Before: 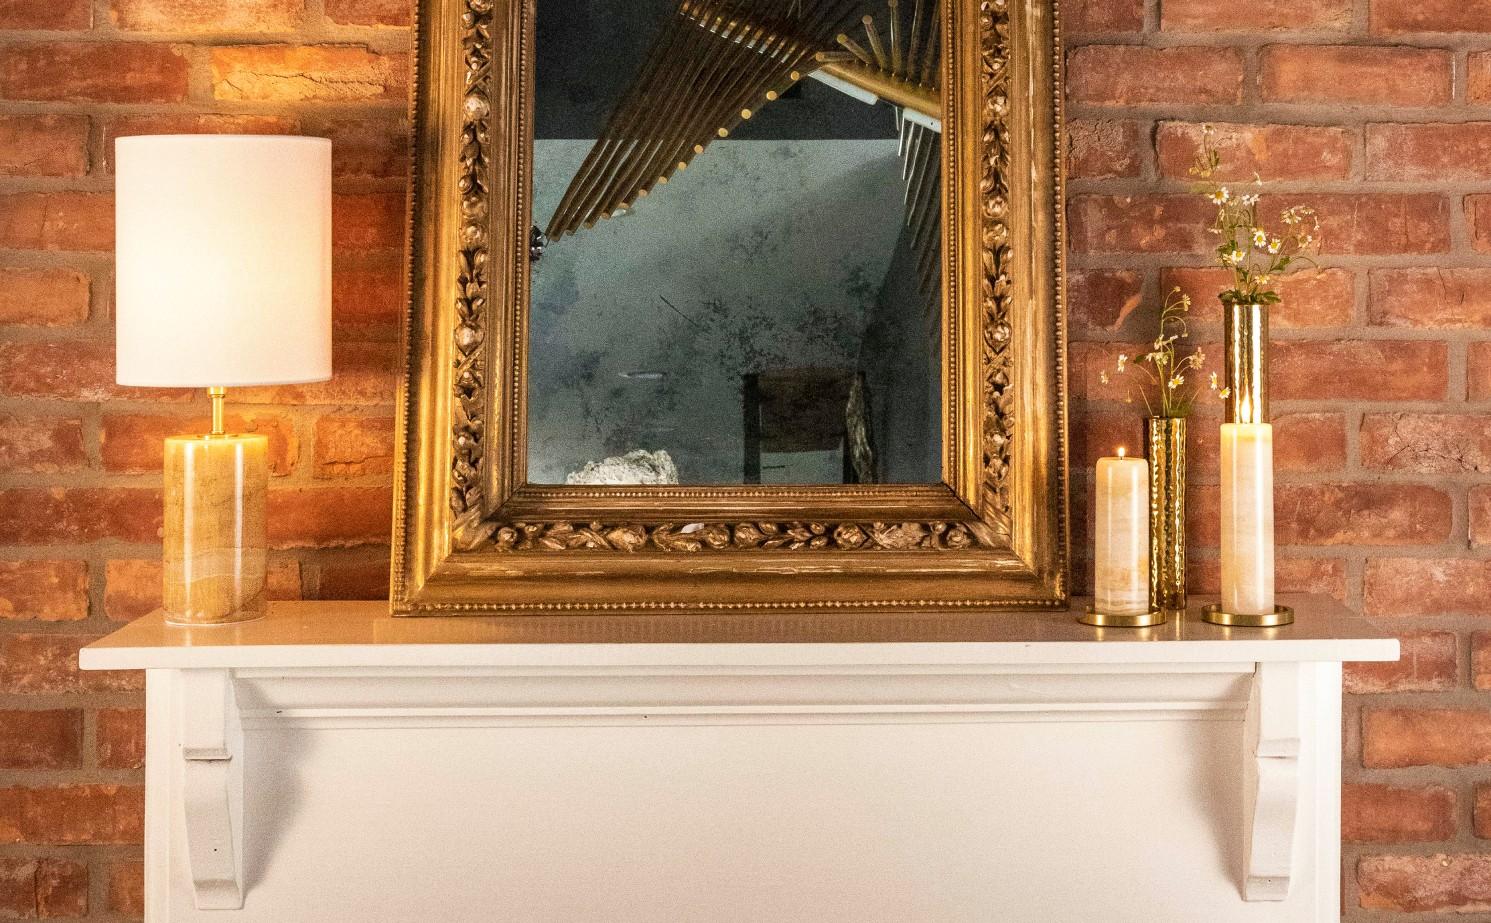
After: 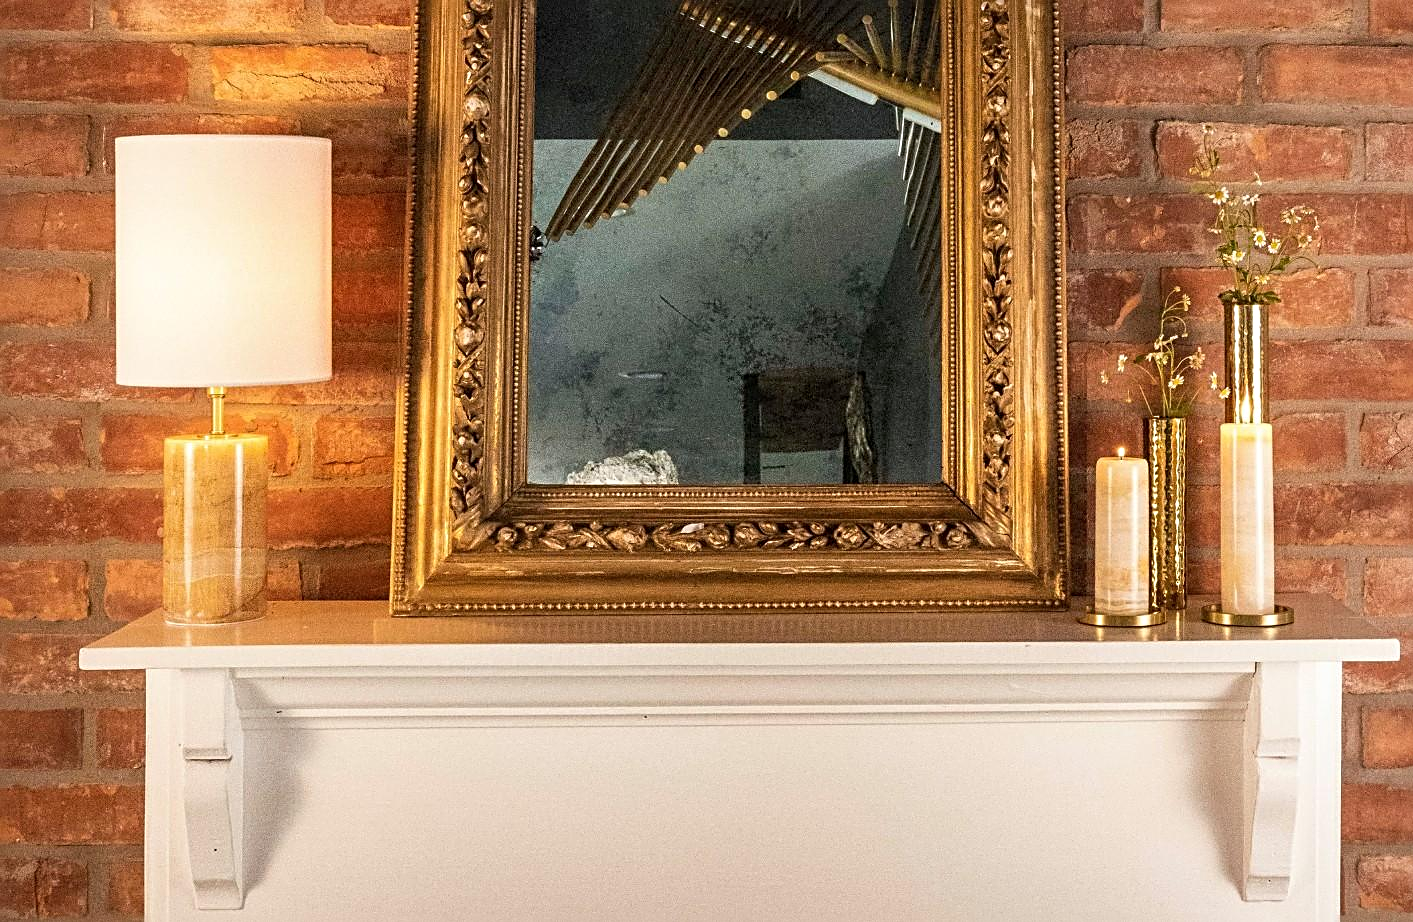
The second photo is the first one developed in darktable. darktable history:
sharpen: radius 2.767
crop and rotate: right 5.167%
